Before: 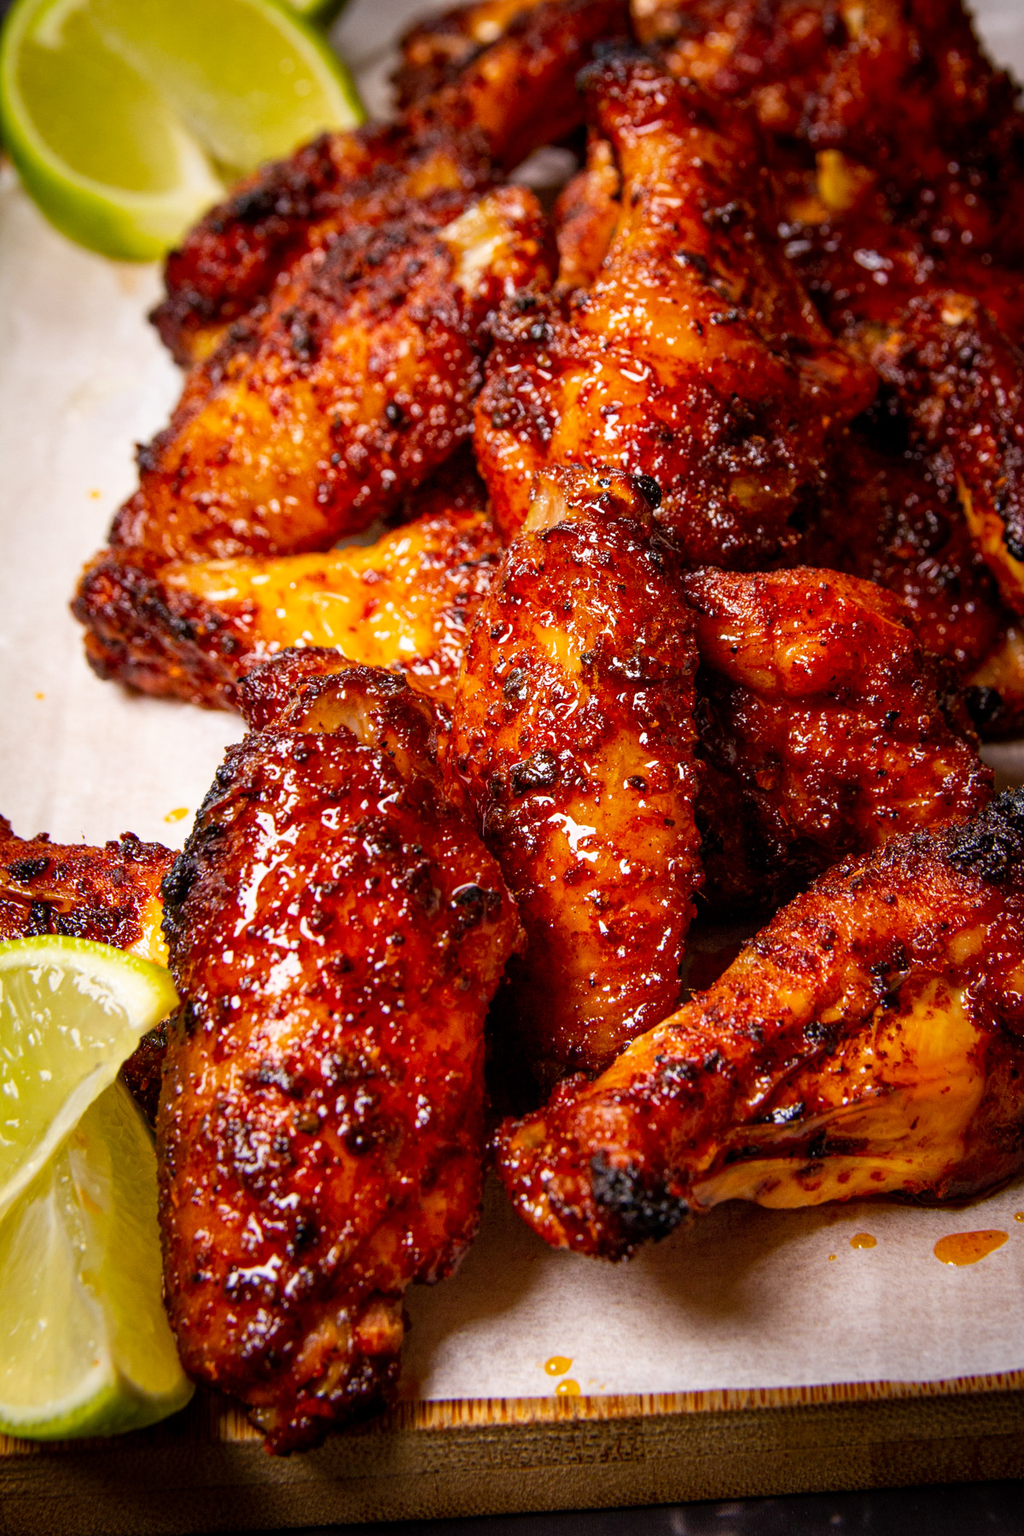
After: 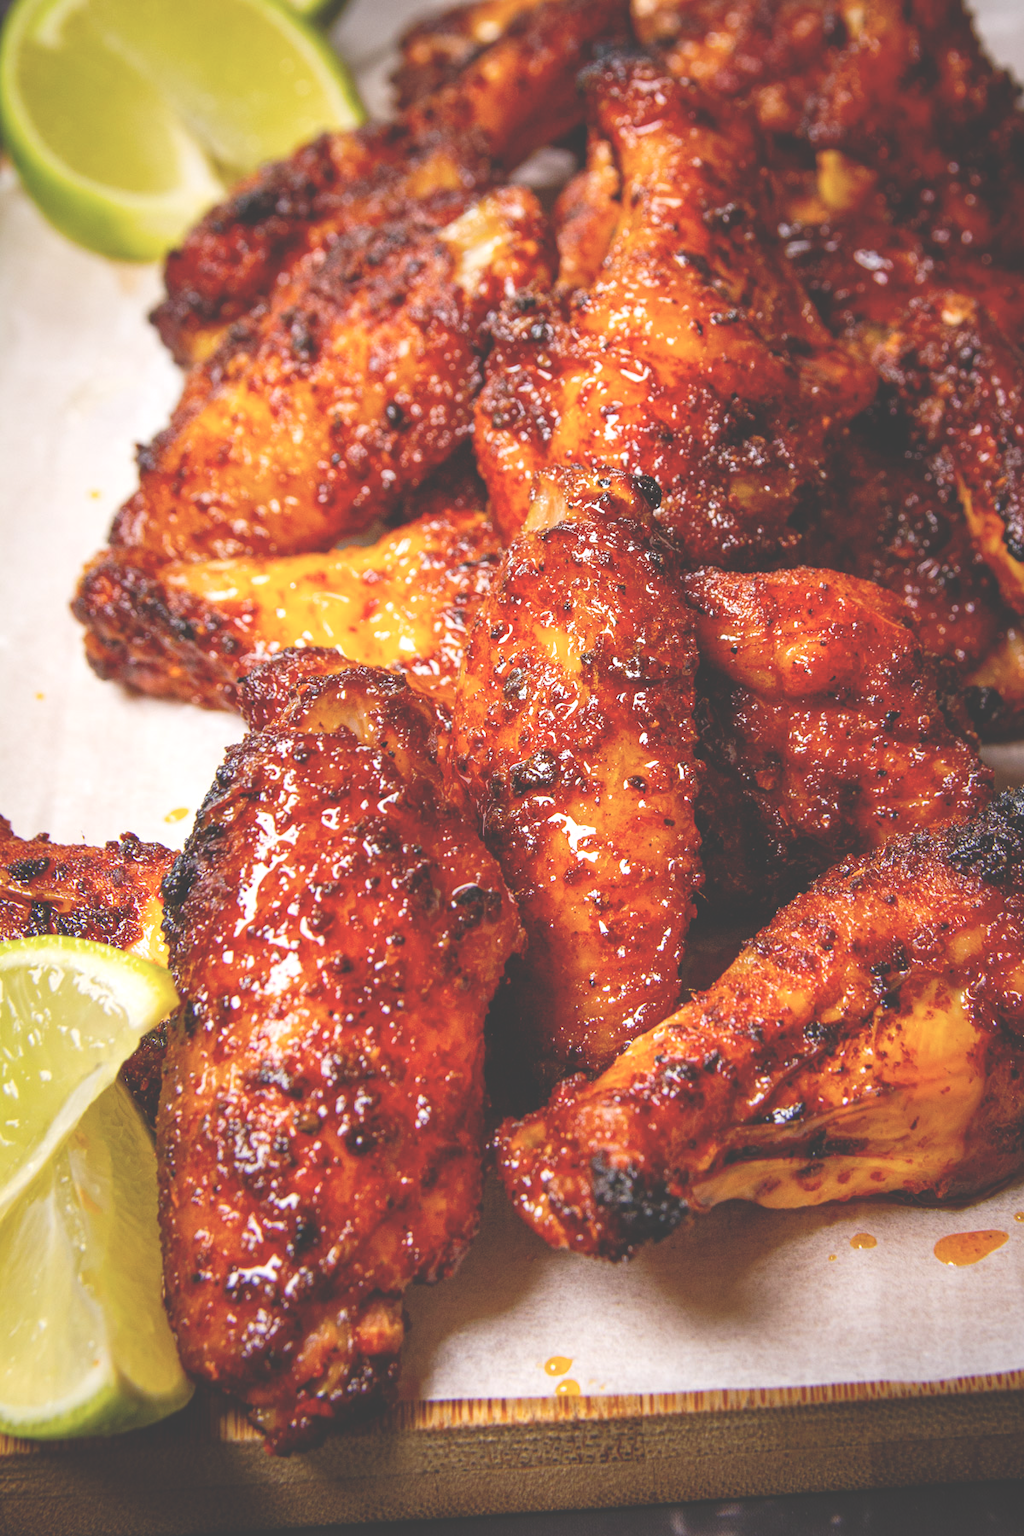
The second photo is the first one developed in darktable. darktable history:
levels: levels [0, 0.476, 0.951]
base curve: curves: ch0 [(0, 0) (0.101, 0.156) (1, 1)], preserve colors none
exposure: black level correction -0.027, exposure -0.064 EV, compensate highlight preservation false
